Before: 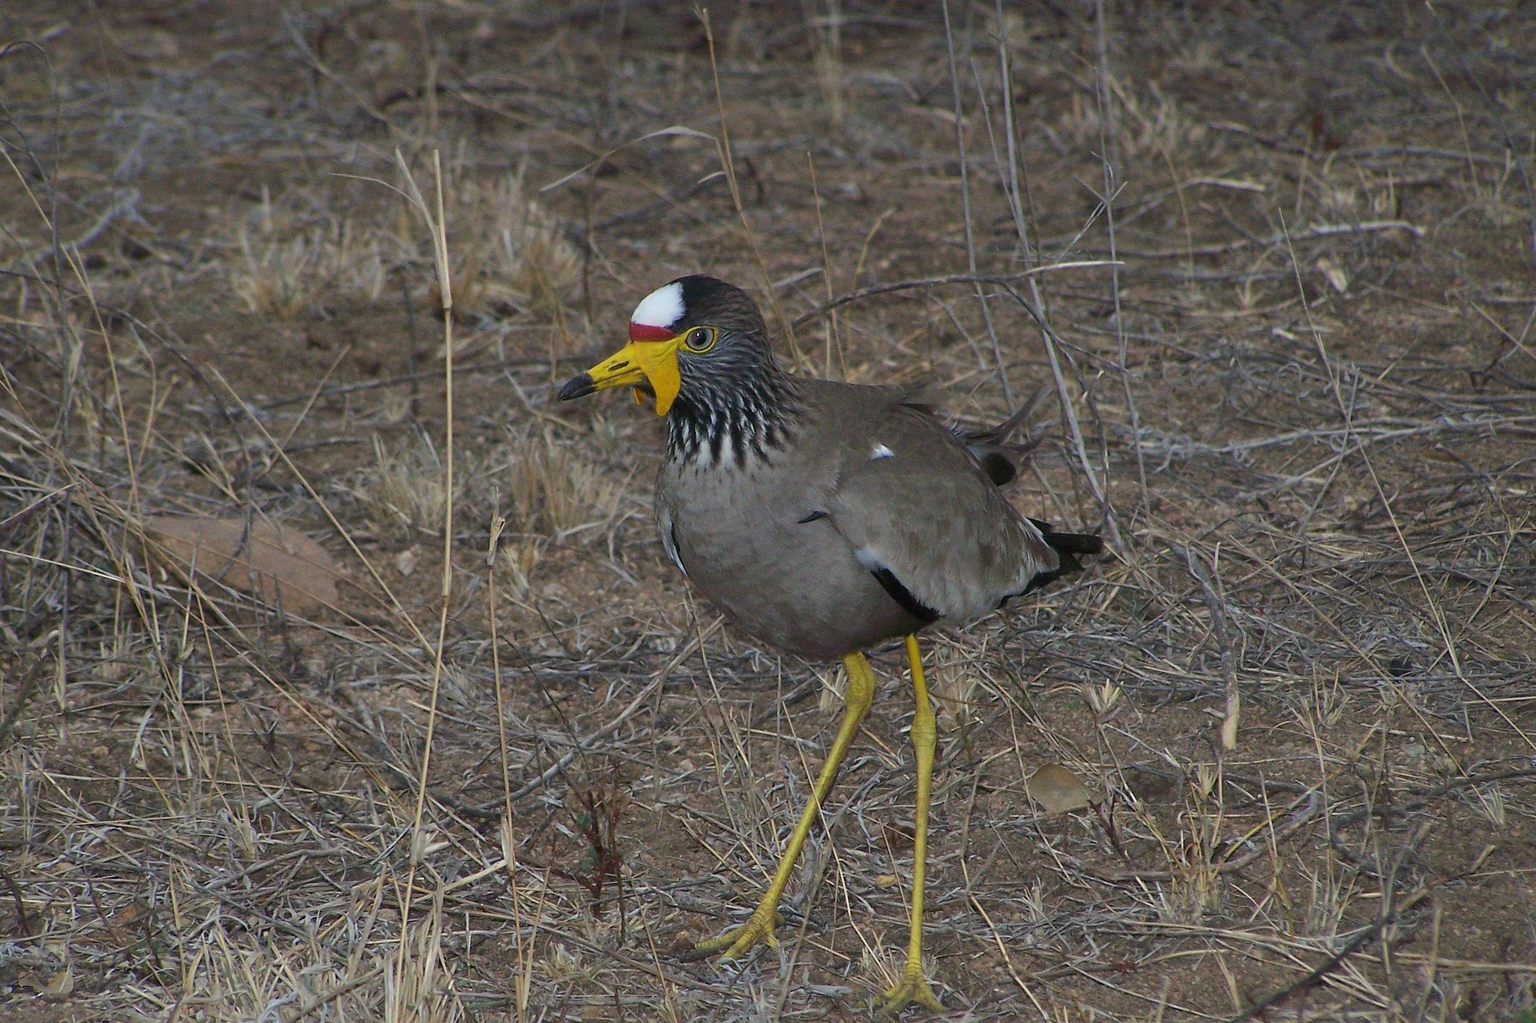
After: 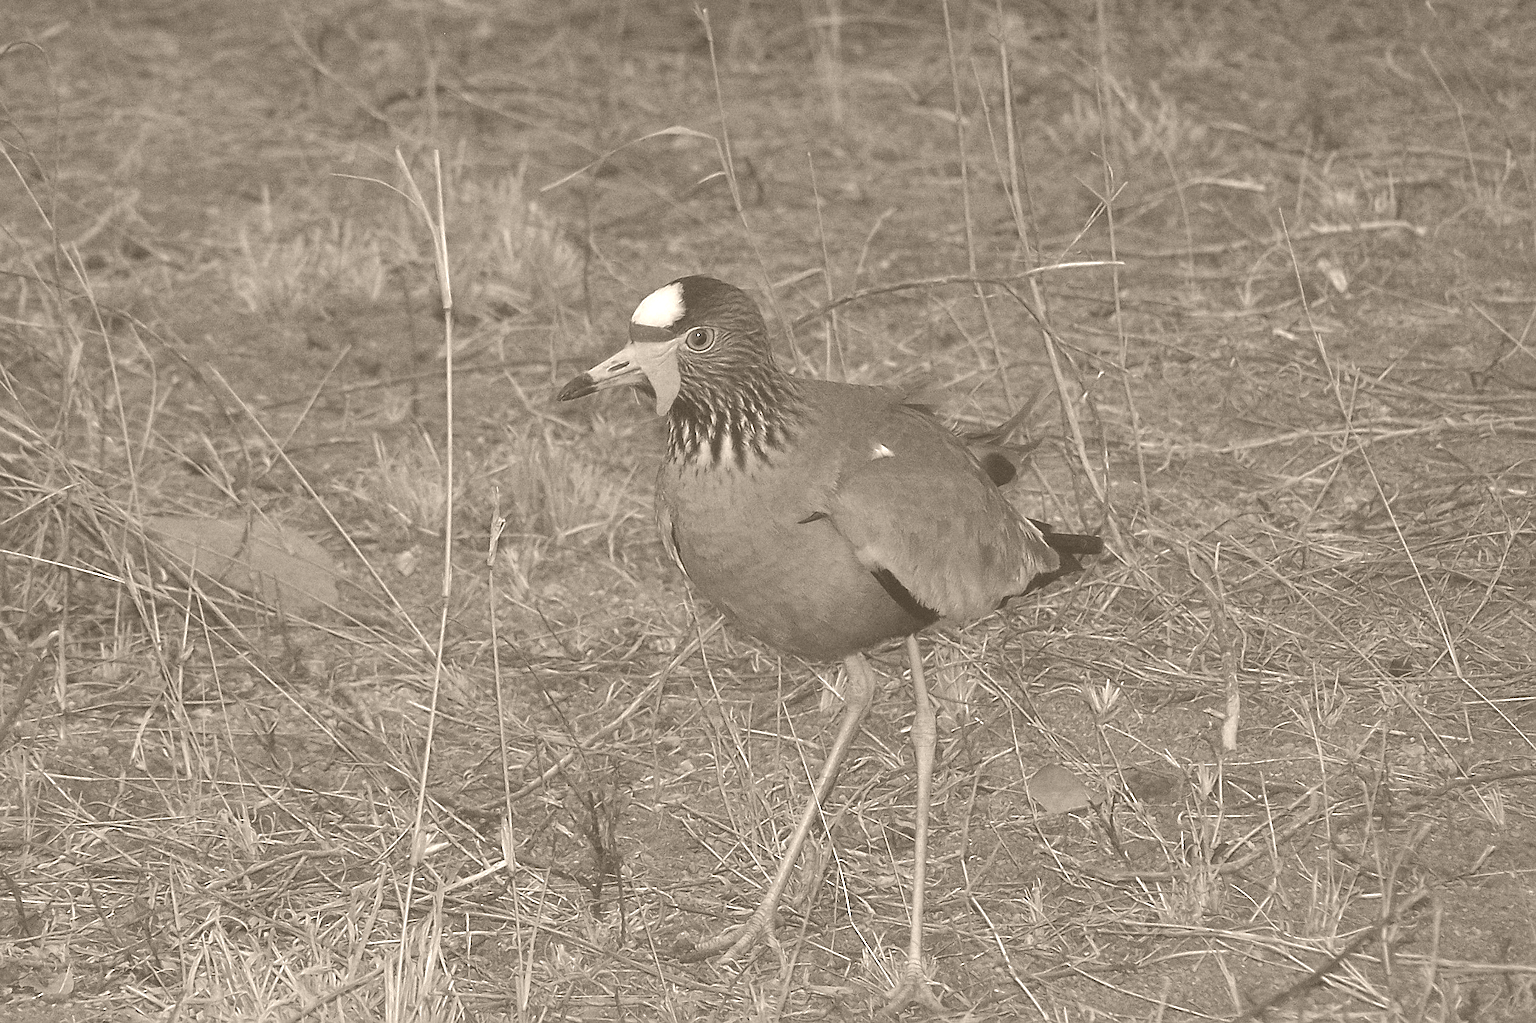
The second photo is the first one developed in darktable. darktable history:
sharpen: on, module defaults
base curve: curves: ch0 [(0, 0) (0.595, 0.418) (1, 1)], preserve colors none
colorize: hue 34.49°, saturation 35.33%, source mix 100%, version 1
grain: coarseness 3.21 ISO
